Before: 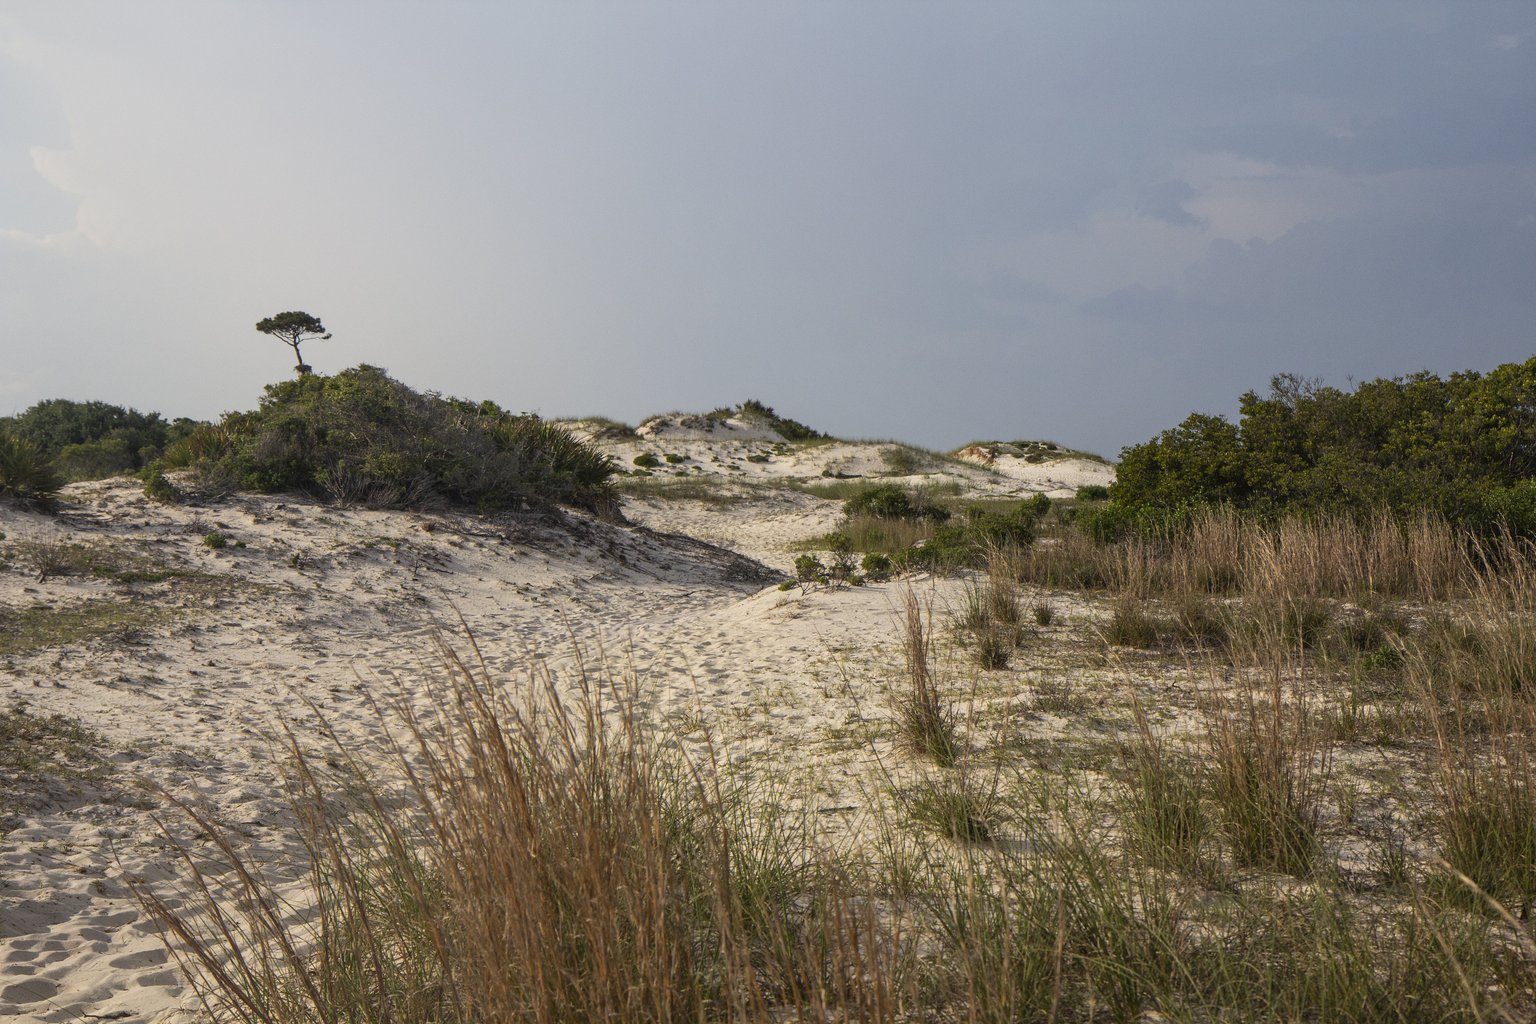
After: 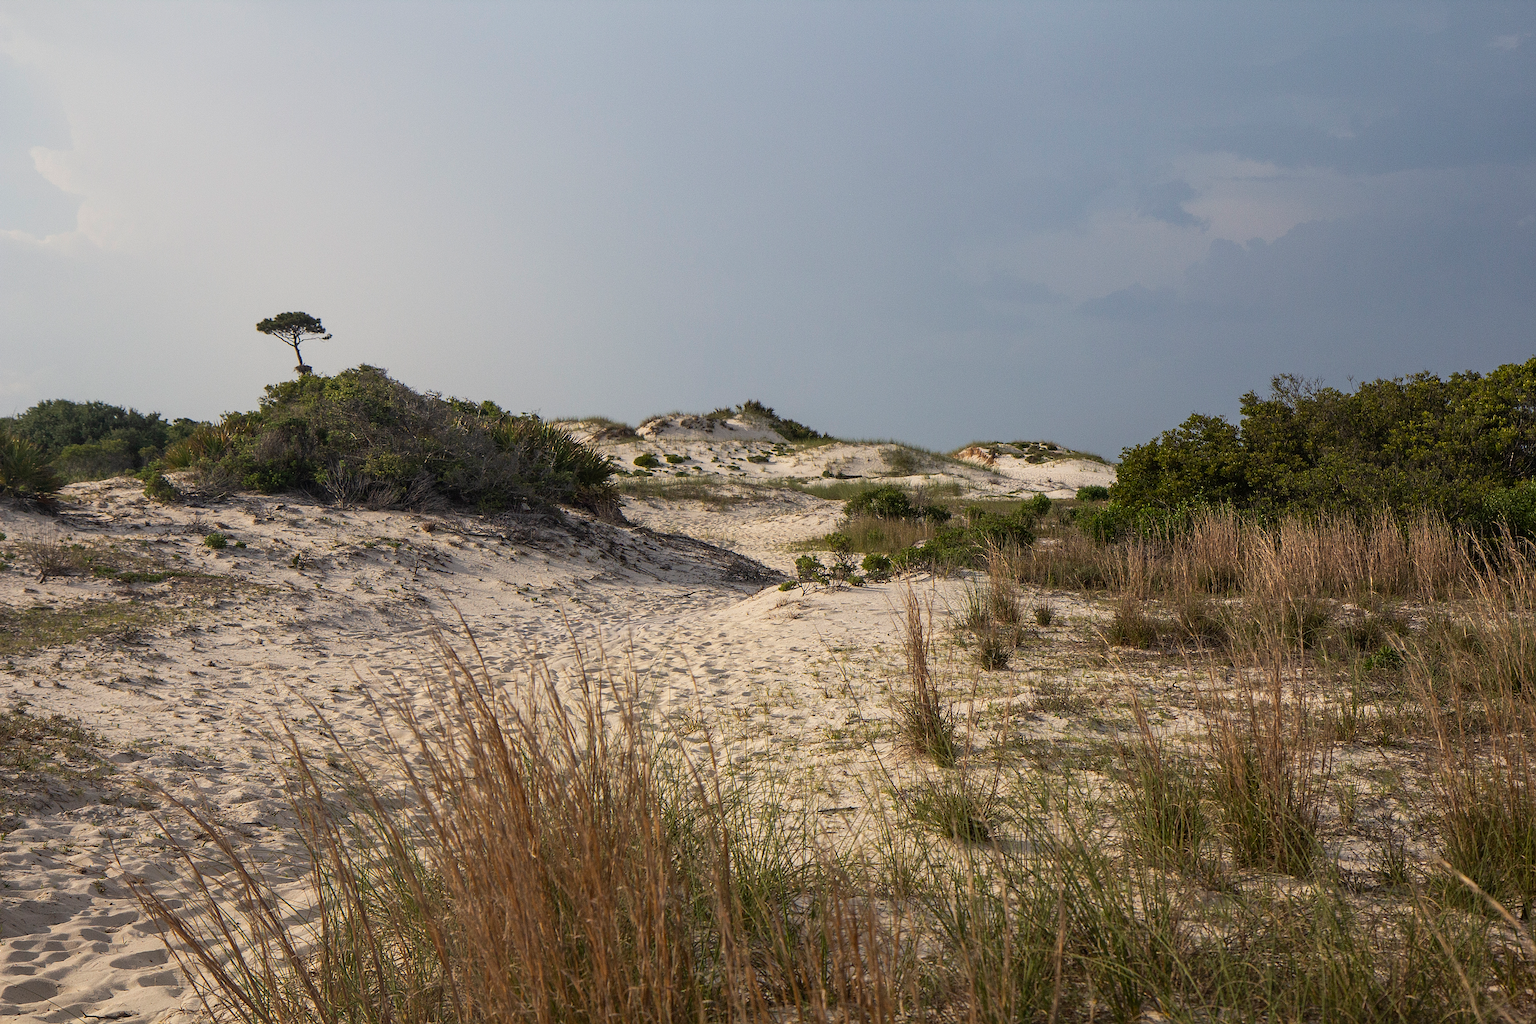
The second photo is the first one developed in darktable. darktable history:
sharpen: amount 0.491
base curve: curves: ch0 [(0, 0) (0.303, 0.277) (1, 1)], preserve colors none
tone equalizer: on, module defaults
